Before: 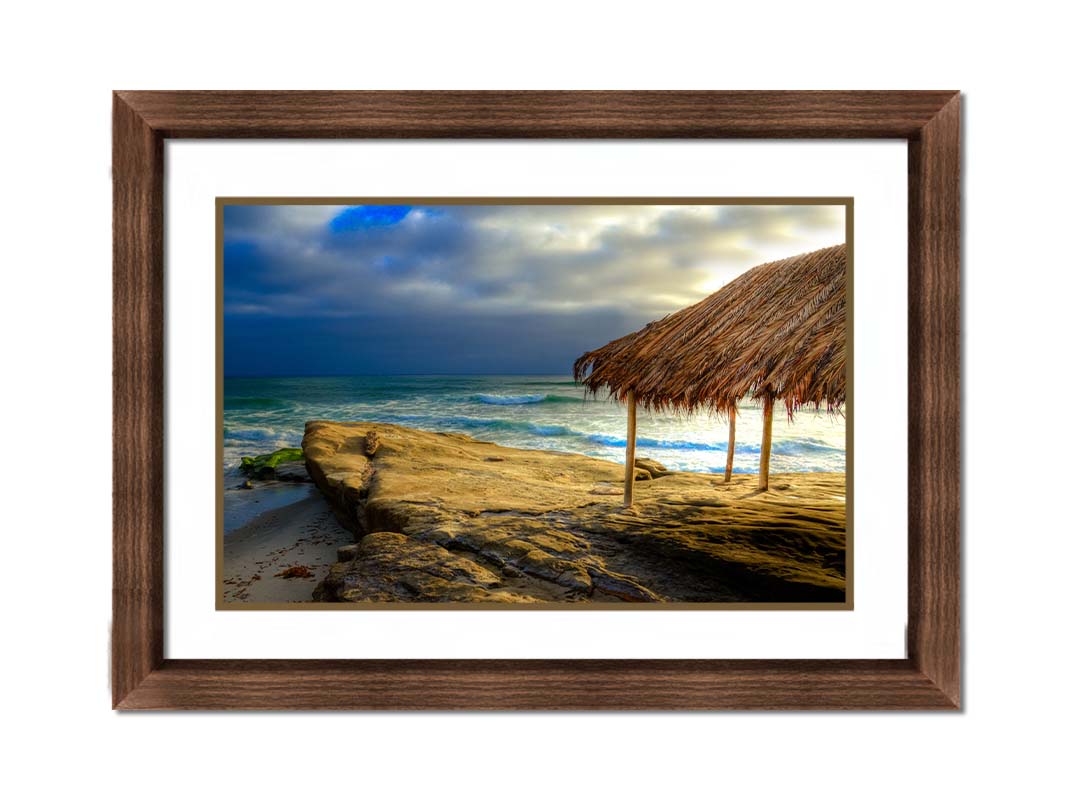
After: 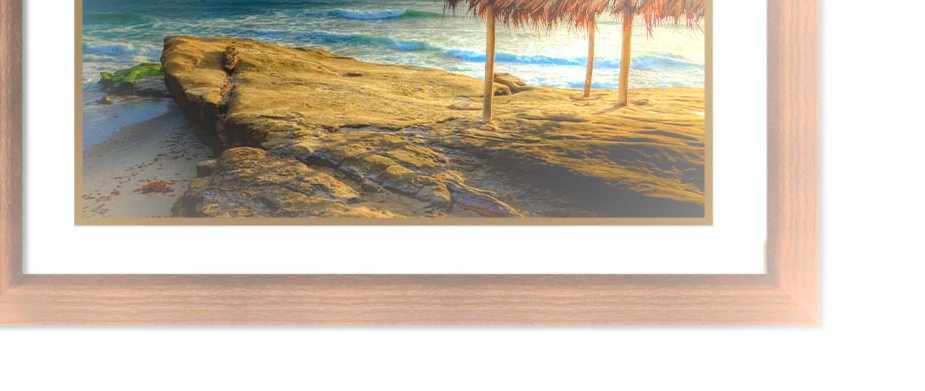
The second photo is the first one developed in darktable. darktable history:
bloom: on, module defaults
crop and rotate: left 13.306%, top 48.129%, bottom 2.928%
